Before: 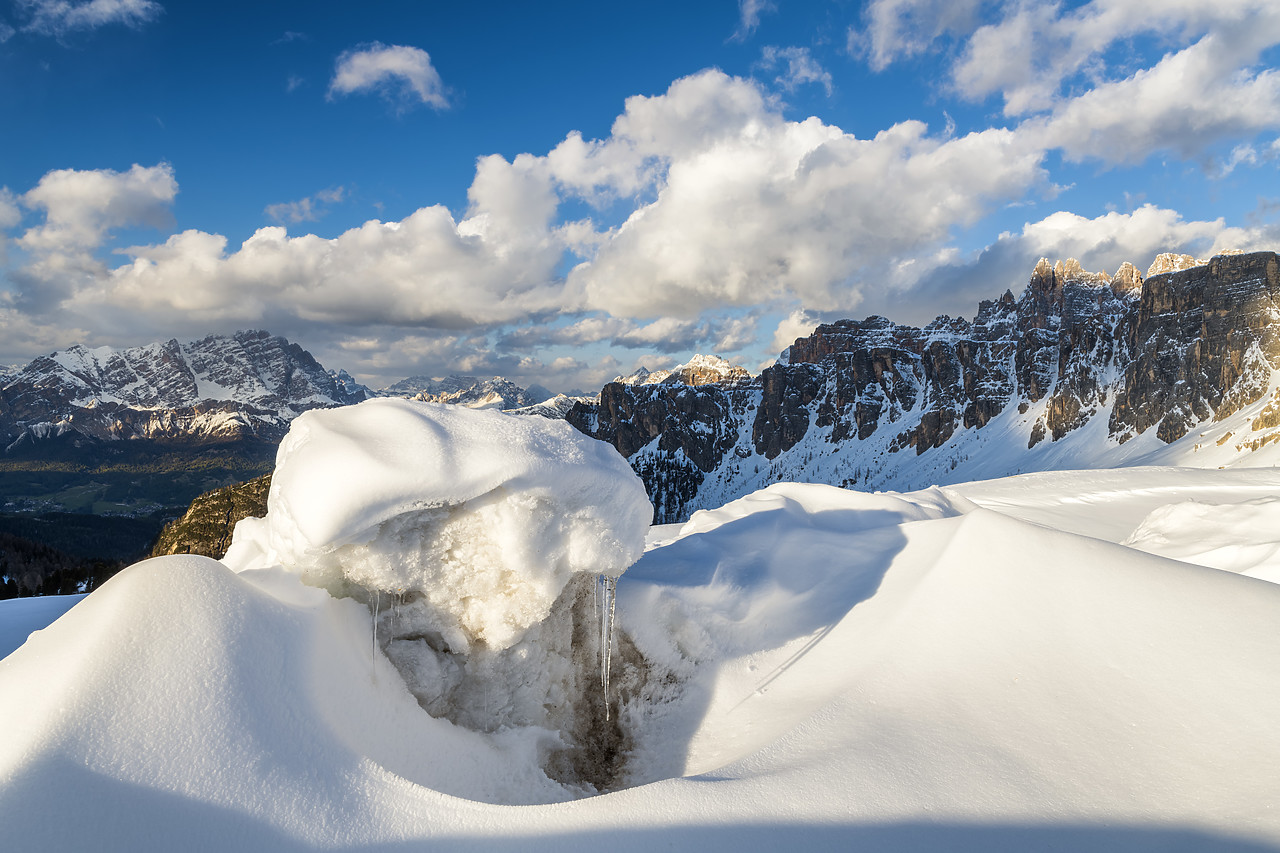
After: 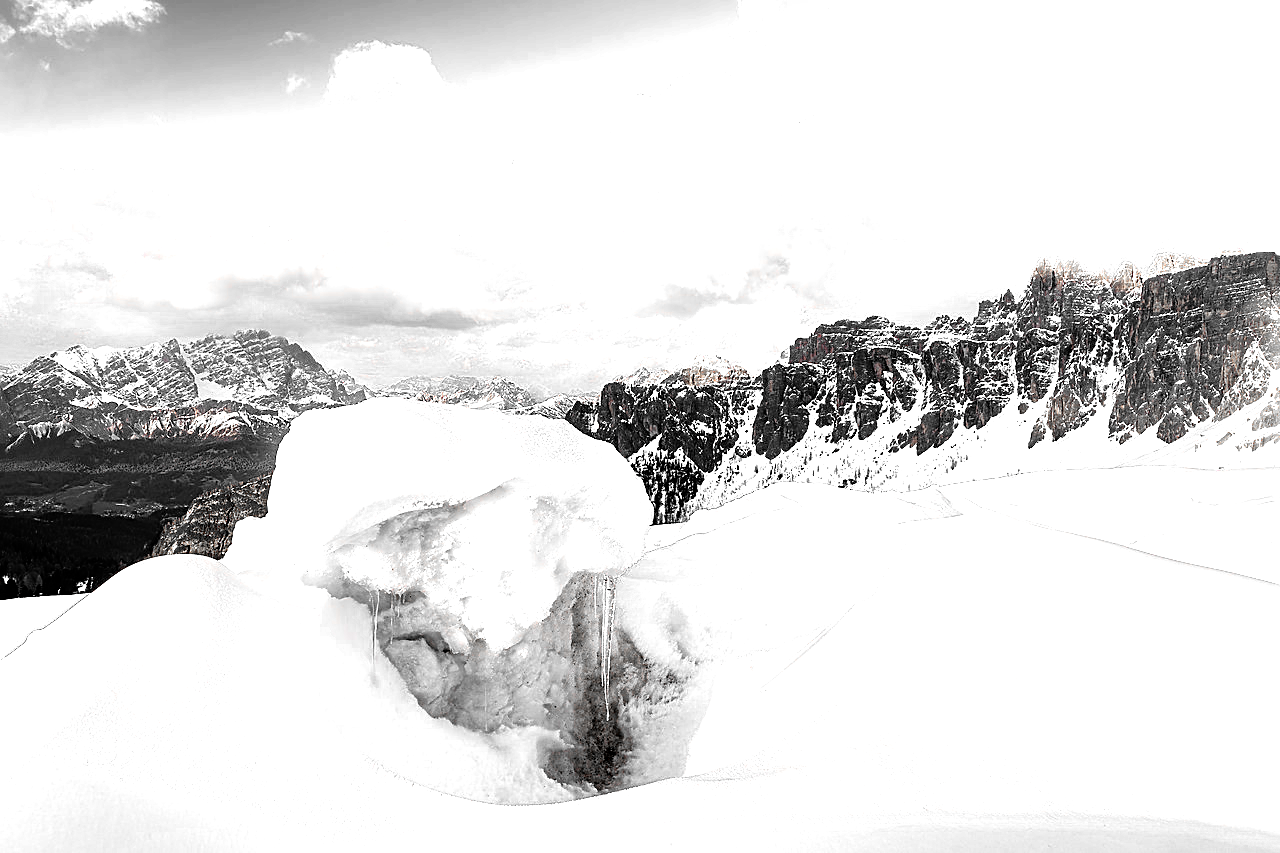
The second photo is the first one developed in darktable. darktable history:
color zones: curves: ch0 [(0, 0.352) (0.143, 0.407) (0.286, 0.386) (0.429, 0.431) (0.571, 0.829) (0.714, 0.853) (0.857, 0.833) (1, 0.352)]; ch1 [(0, 0.604) (0.072, 0.726) (0.096, 0.608) (0.205, 0.007) (0.571, -0.006) (0.839, -0.013) (0.857, -0.012) (1, 0.604)]
sharpen: amount 0.464
tone equalizer: -8 EV -1.06 EV, -7 EV -1.01 EV, -6 EV -0.85 EV, -5 EV -0.593 EV, -3 EV 0.584 EV, -2 EV 0.873 EV, -1 EV 1 EV, +0 EV 1.08 EV
